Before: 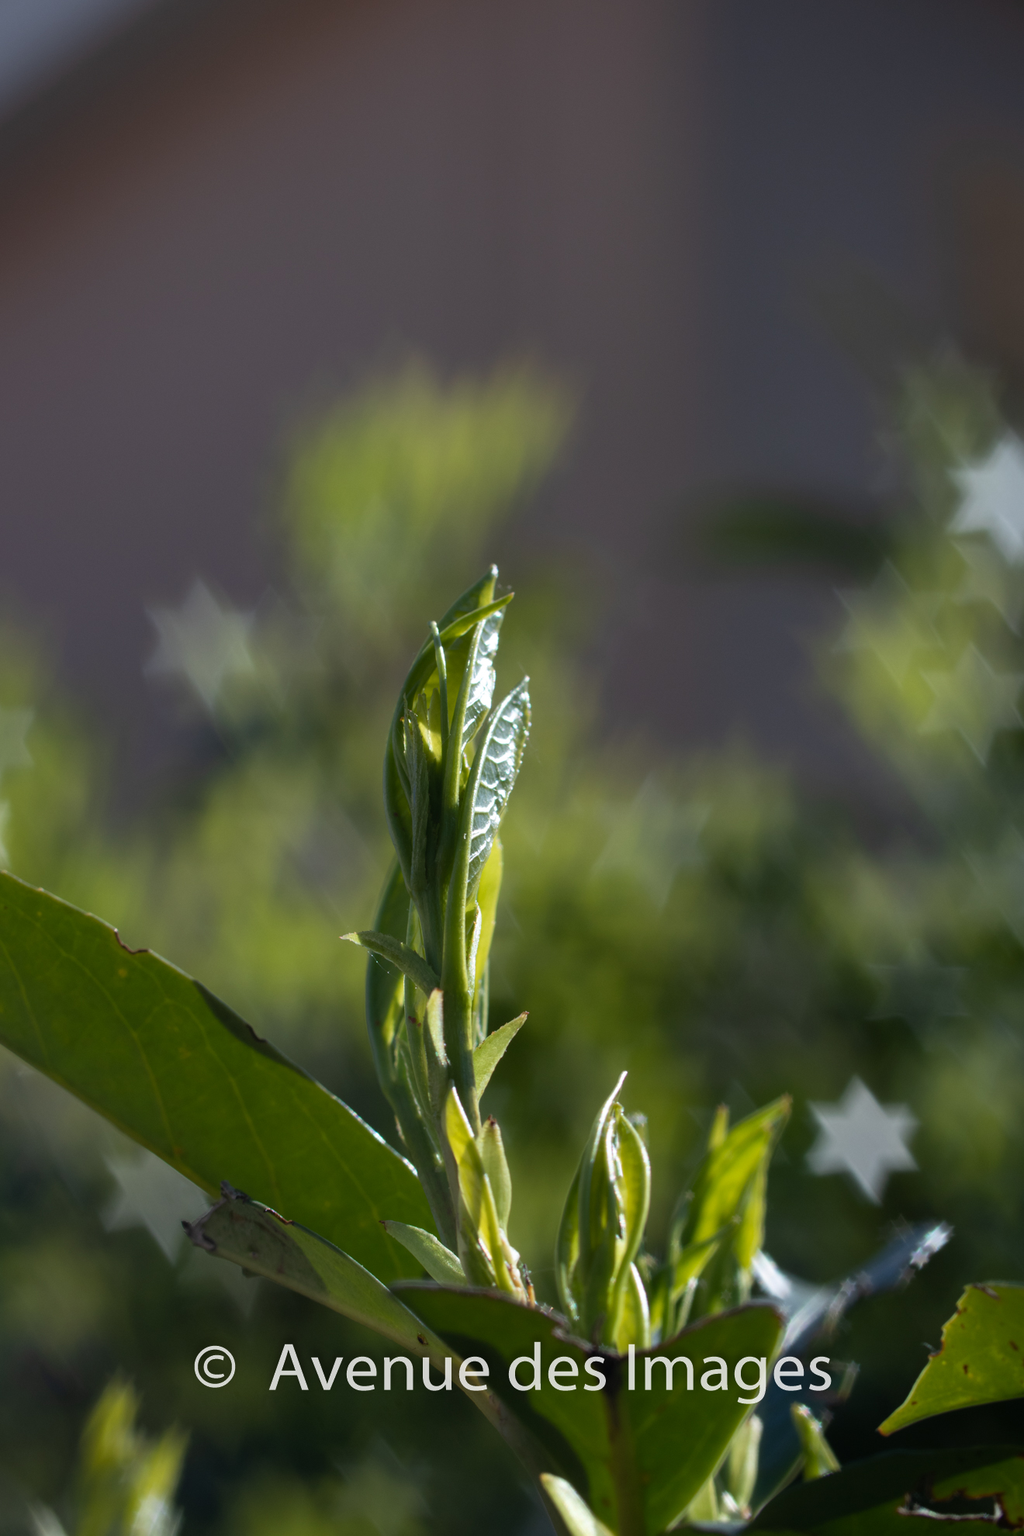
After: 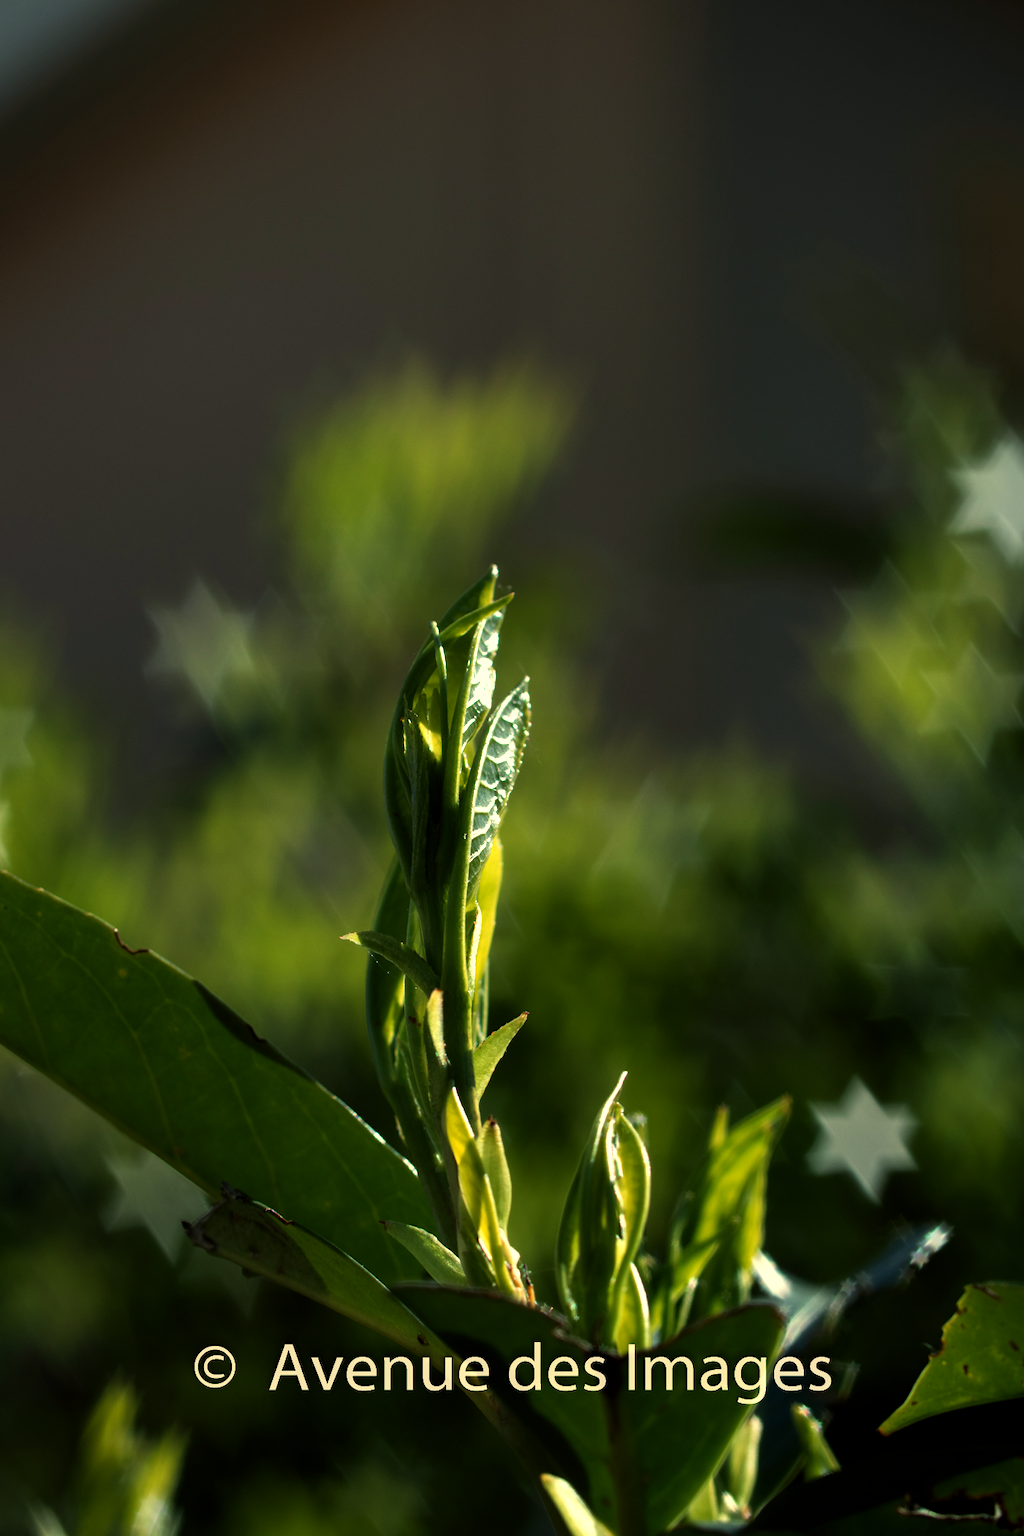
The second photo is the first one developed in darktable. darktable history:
color balance: mode lift, gamma, gain (sRGB), lift [1.014, 0.966, 0.918, 0.87], gamma [0.86, 0.734, 0.918, 0.976], gain [1.063, 1.13, 1.063, 0.86]
tone equalizer: on, module defaults
